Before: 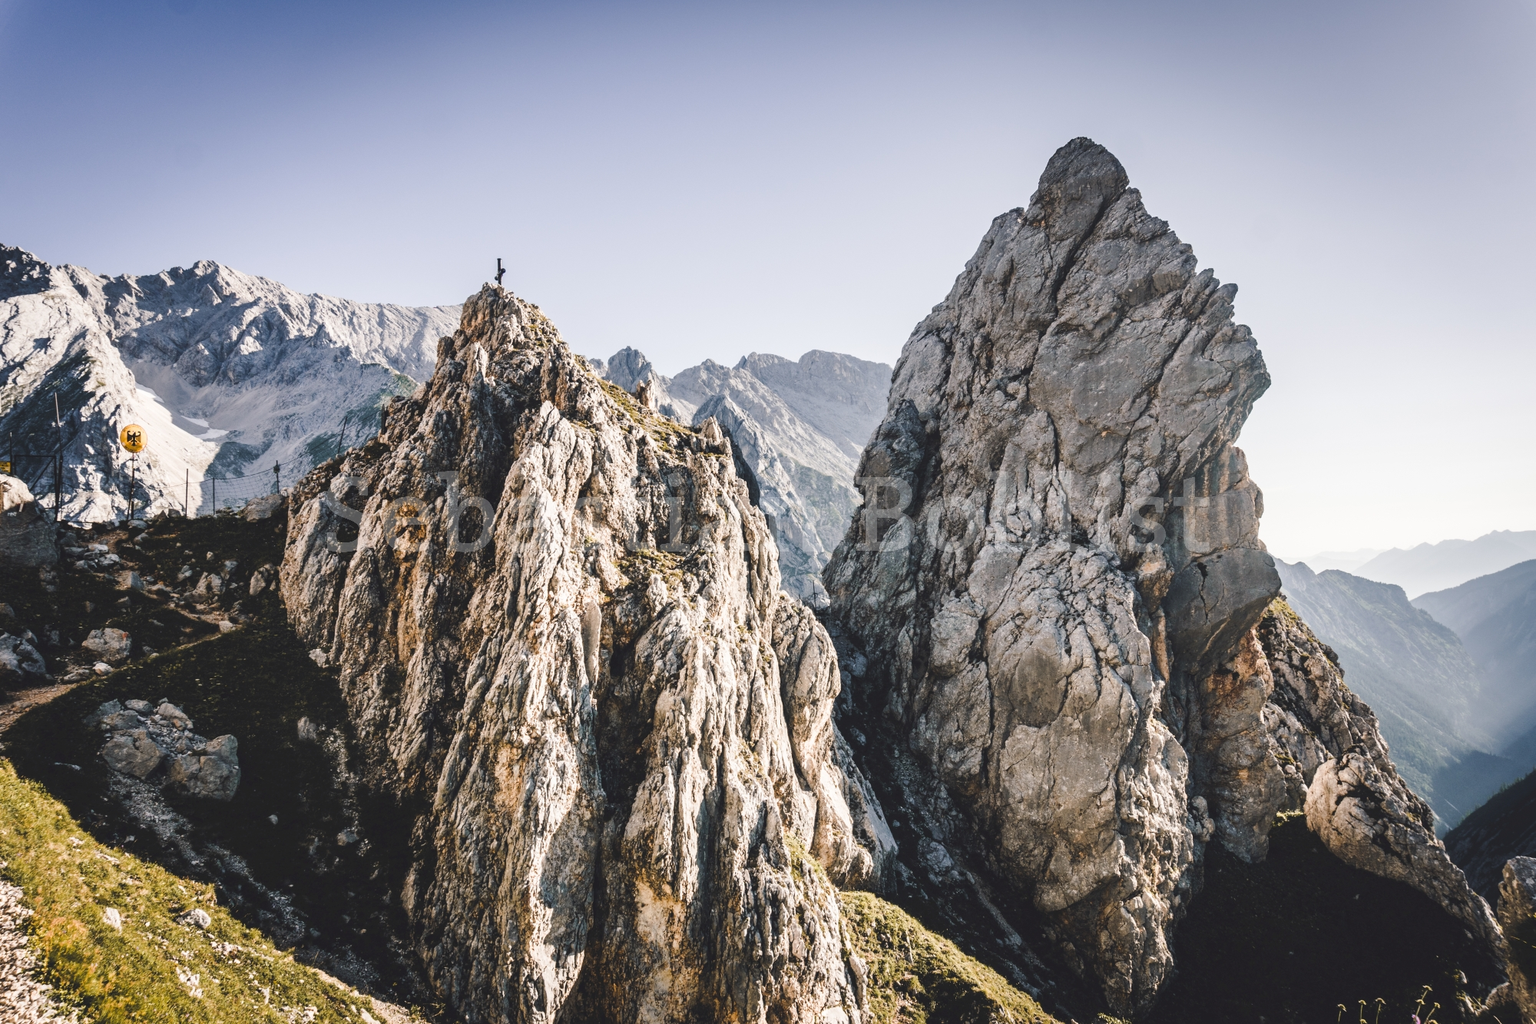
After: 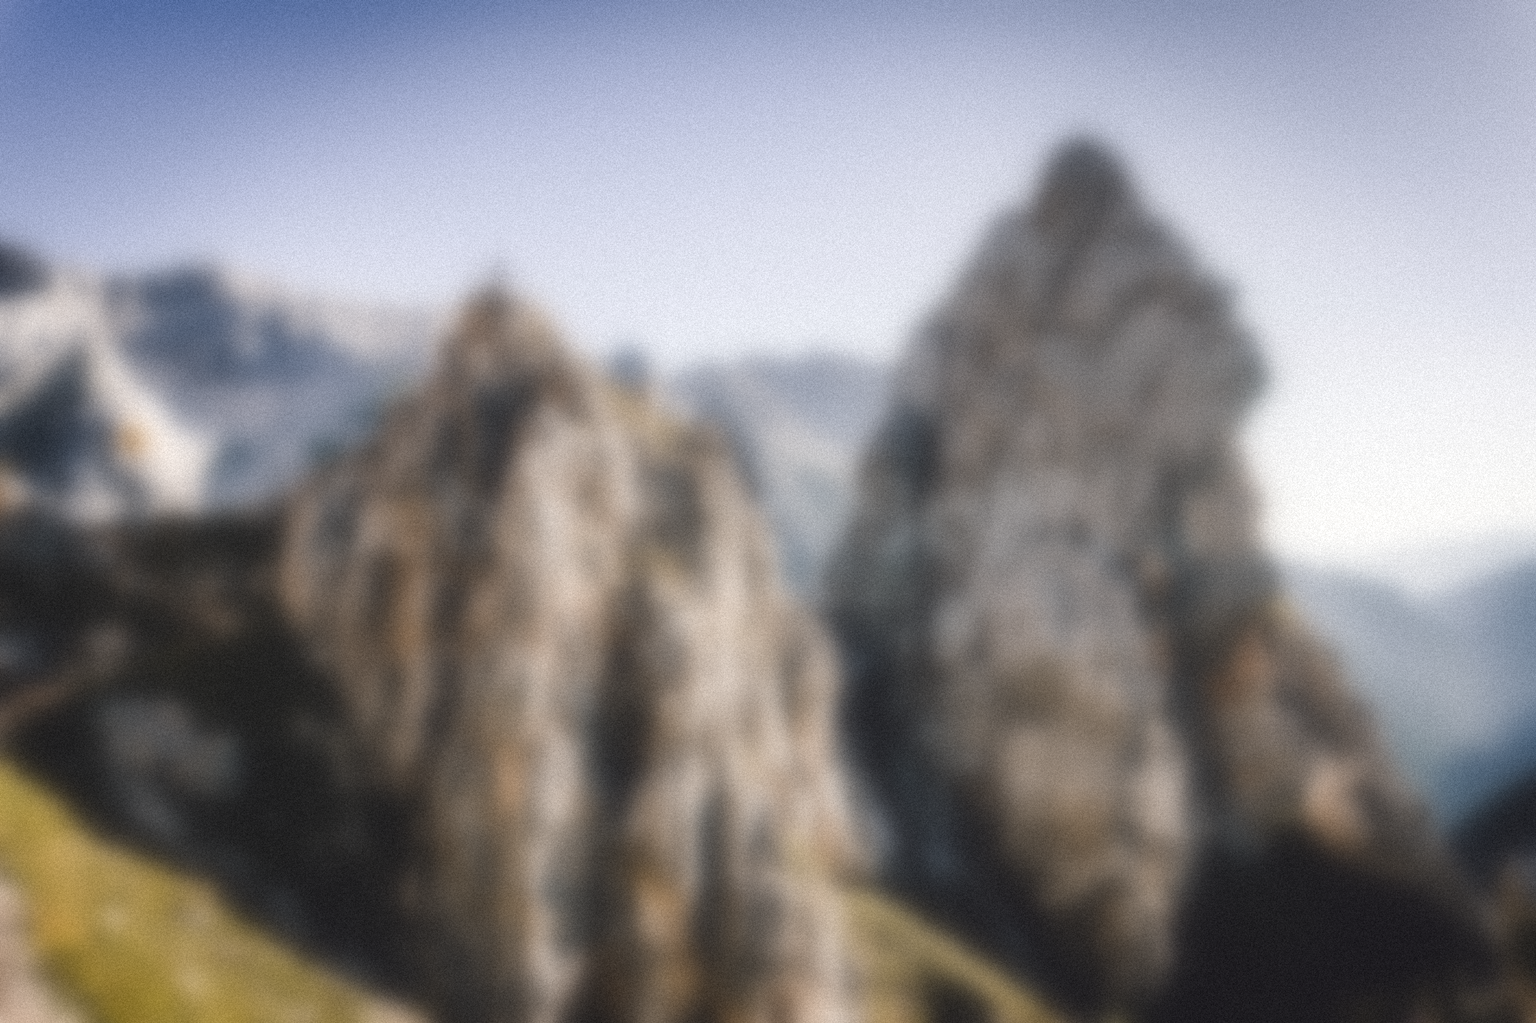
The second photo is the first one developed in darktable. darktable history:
lowpass: radius 16, unbound 0
grain: mid-tones bias 0%
shadows and highlights: shadows -30, highlights 30
